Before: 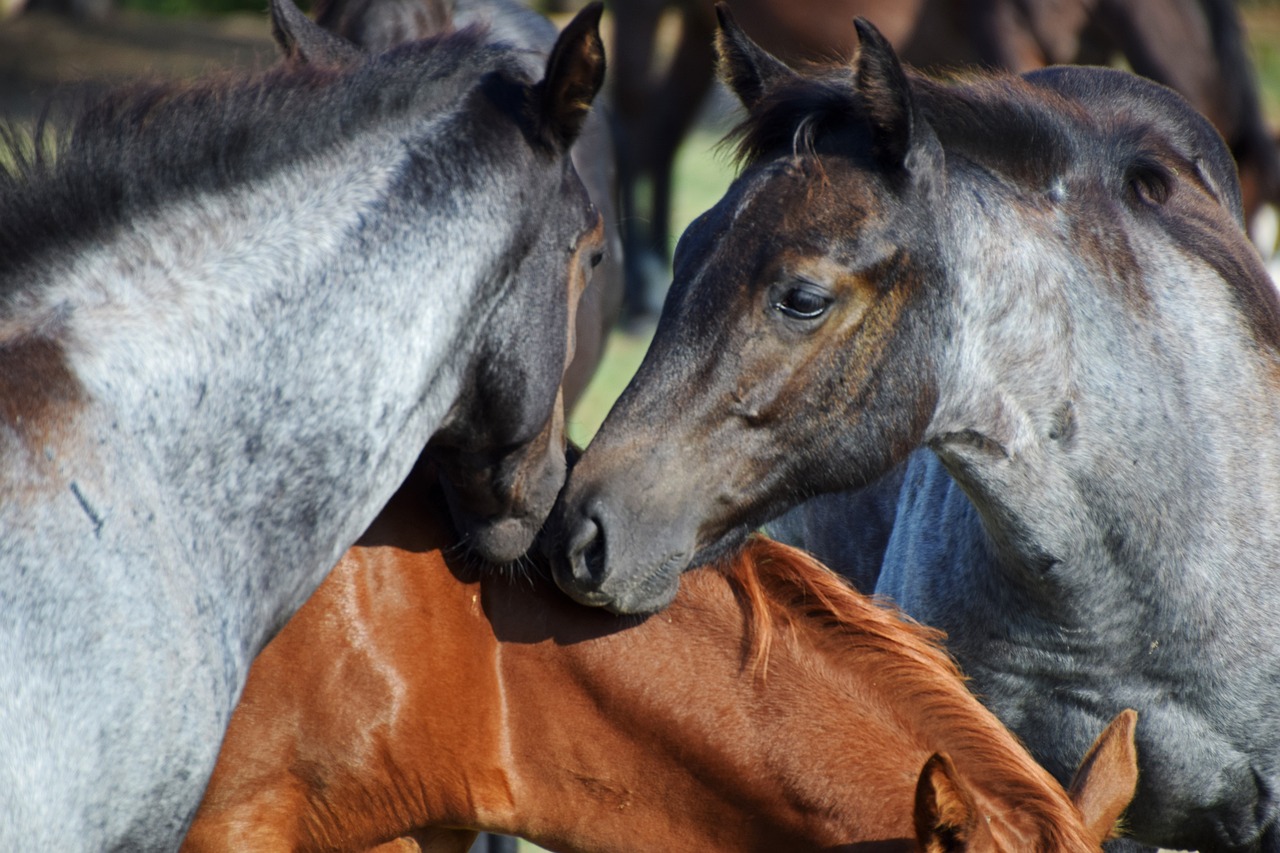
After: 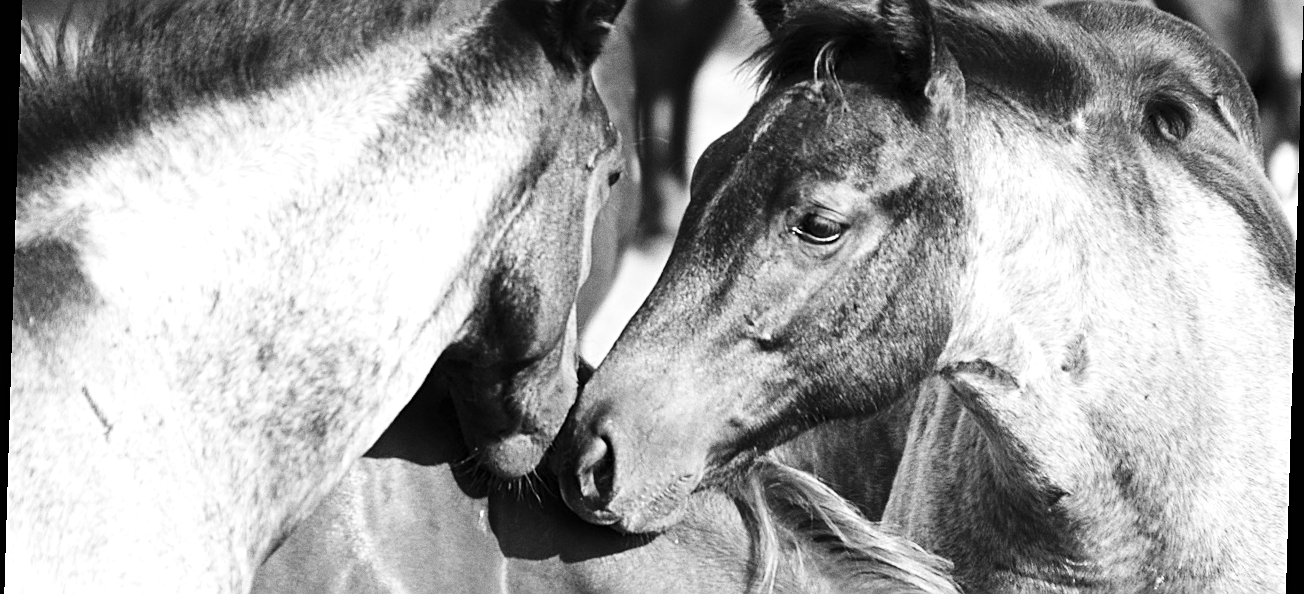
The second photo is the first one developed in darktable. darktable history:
base curve: curves: ch0 [(0, 0) (0.032, 0.025) (0.121, 0.166) (0.206, 0.329) (0.605, 0.79) (1, 1)], preserve colors none
sharpen: on, module defaults
levels: levels [0, 0.498, 1]
grain: coarseness 0.09 ISO
exposure: black level correction 0, exposure 0.877 EV, compensate exposure bias true, compensate highlight preservation false
monochrome: on, module defaults
crop: top 11.166%, bottom 22.168%
rotate and perspective: rotation 1.72°, automatic cropping off
